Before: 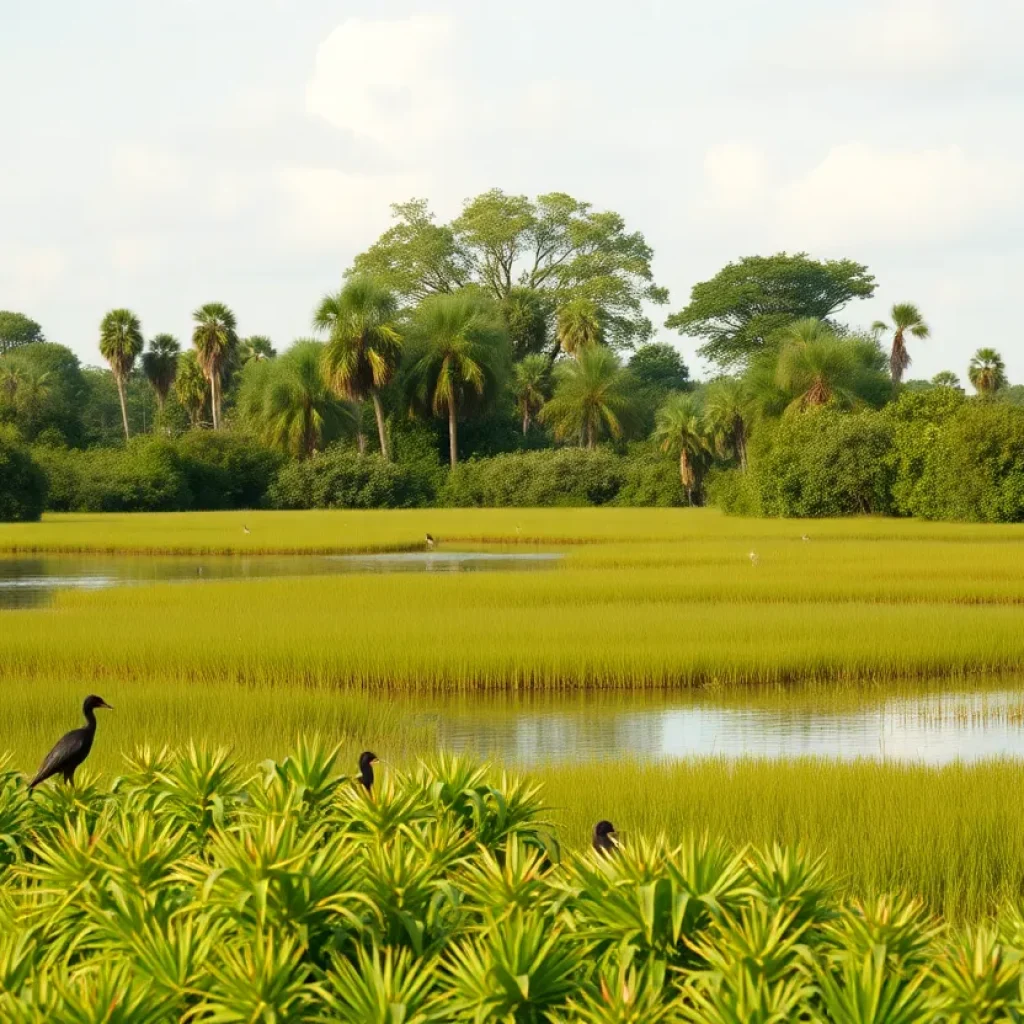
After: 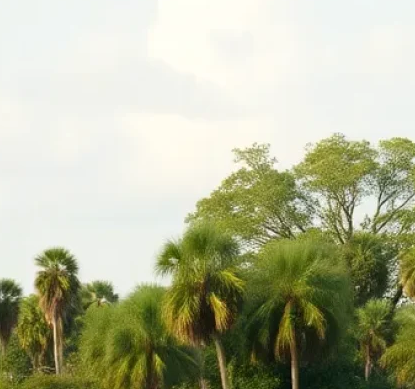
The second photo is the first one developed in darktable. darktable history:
crop: left 15.475%, top 5.443%, right 43.936%, bottom 56.536%
